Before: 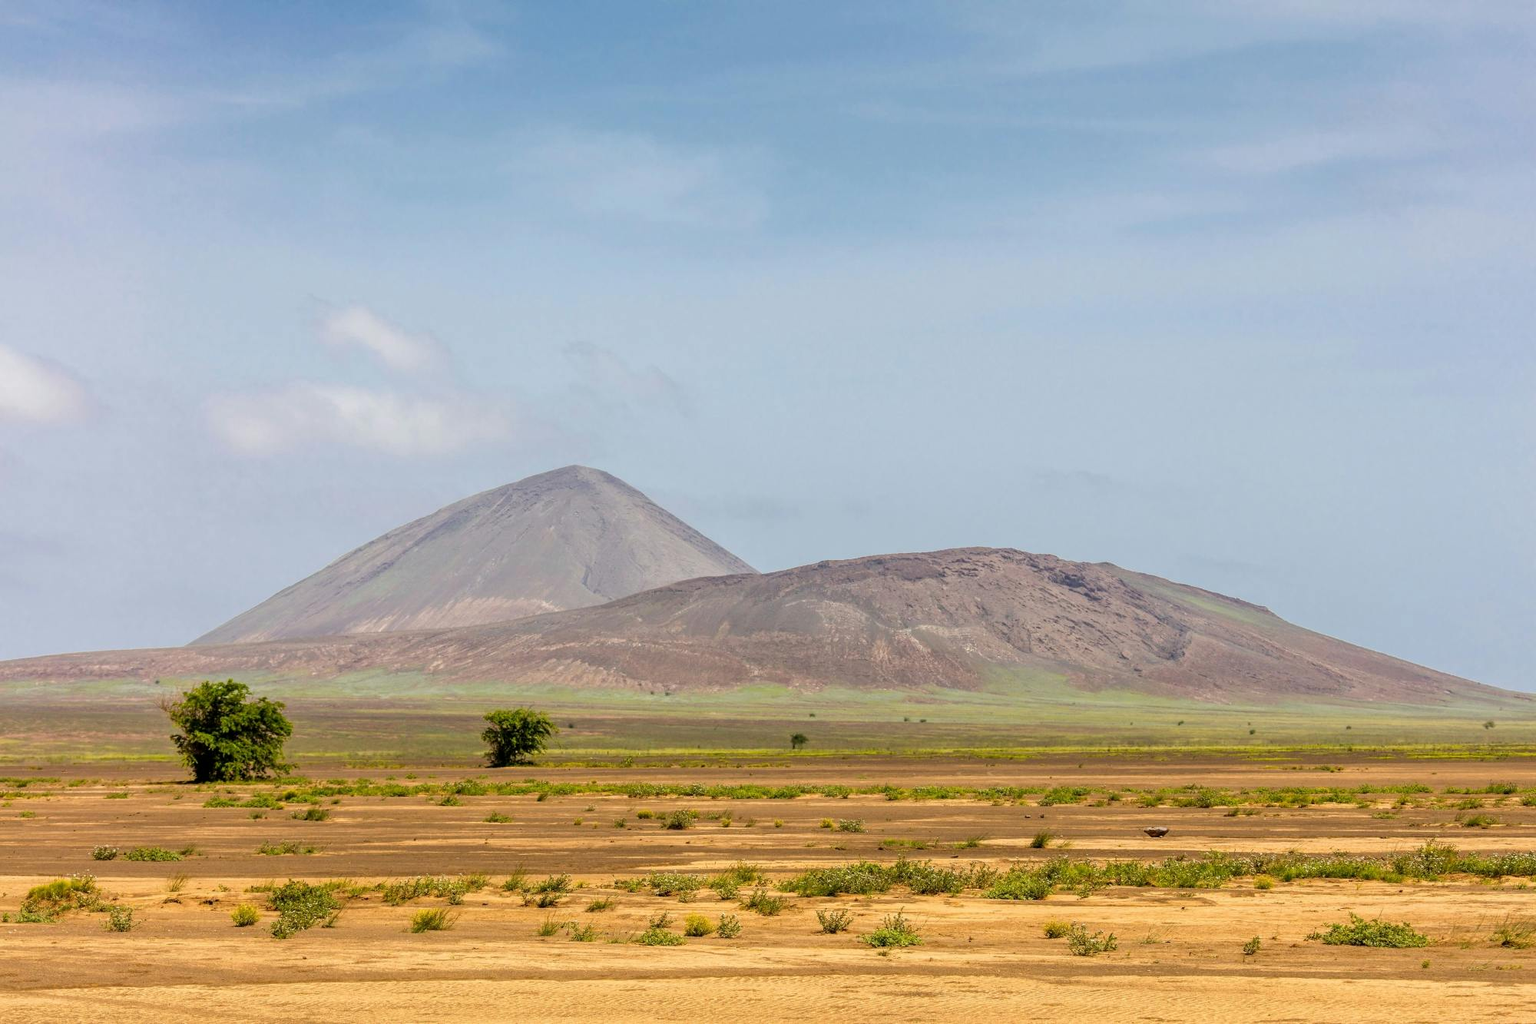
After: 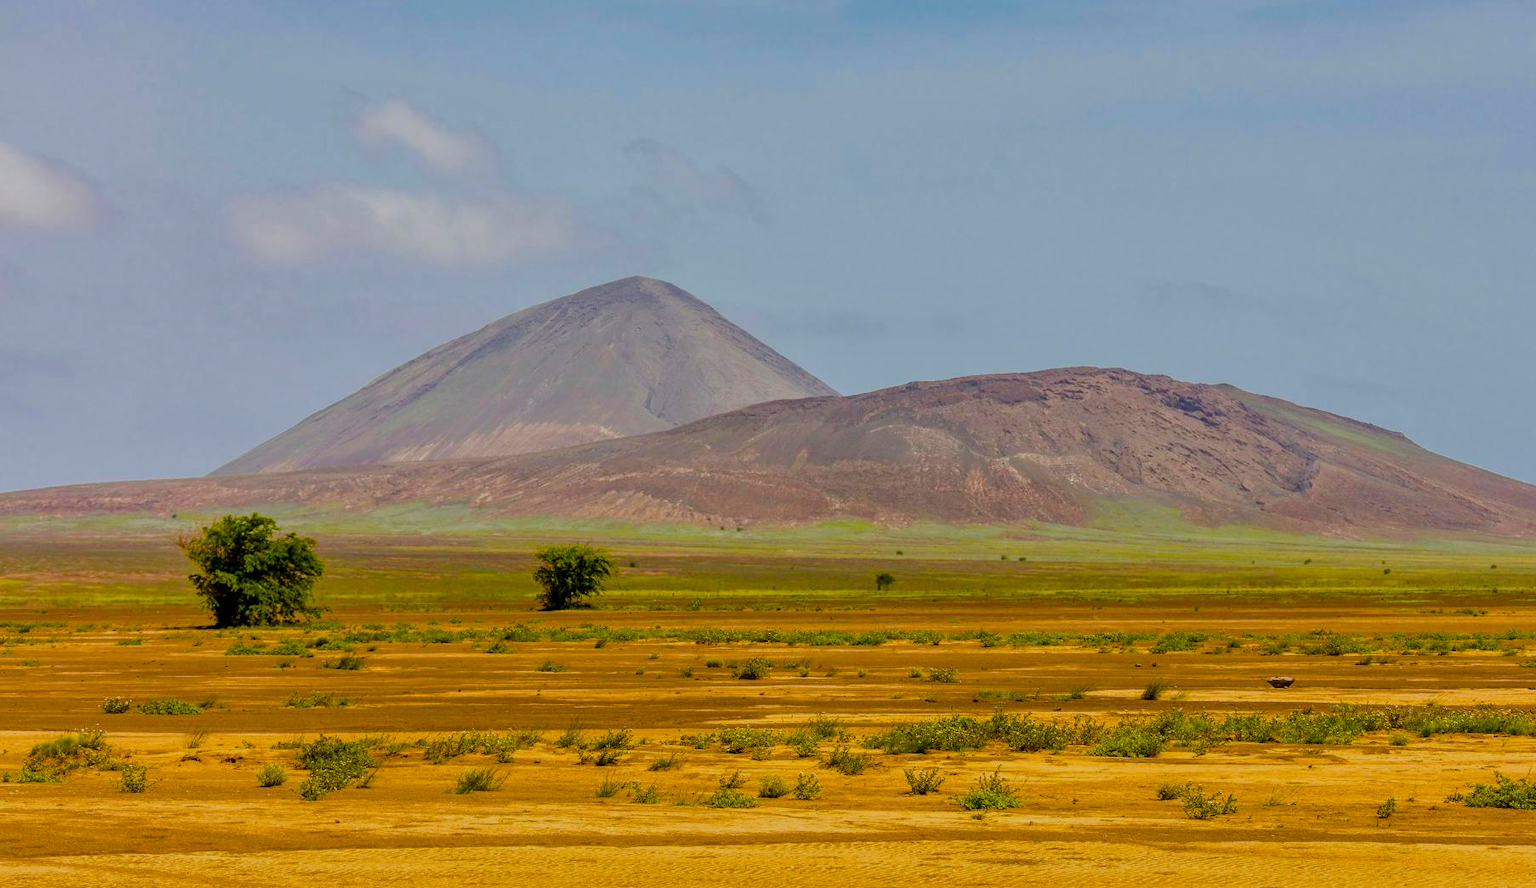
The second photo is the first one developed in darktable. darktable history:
shadows and highlights: shadows 4.77, soften with gaussian
color balance rgb: linear chroma grading › global chroma 24.898%, perceptual saturation grading › global saturation 20%, perceptual saturation grading › highlights -14.159%, perceptual saturation grading › shadows 49.553%
exposure: exposure -0.488 EV, compensate highlight preservation false
crop: top 21.089%, right 9.469%, bottom 0.337%
